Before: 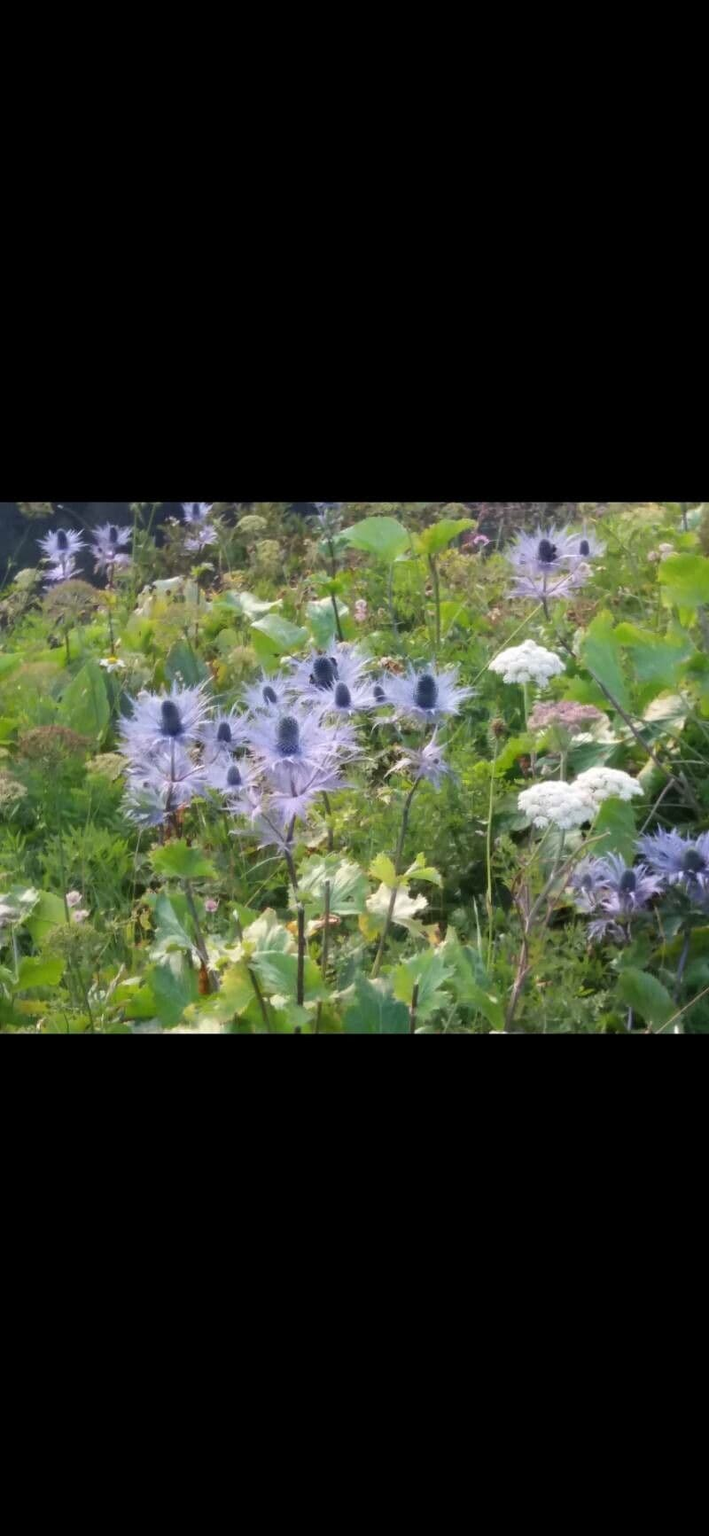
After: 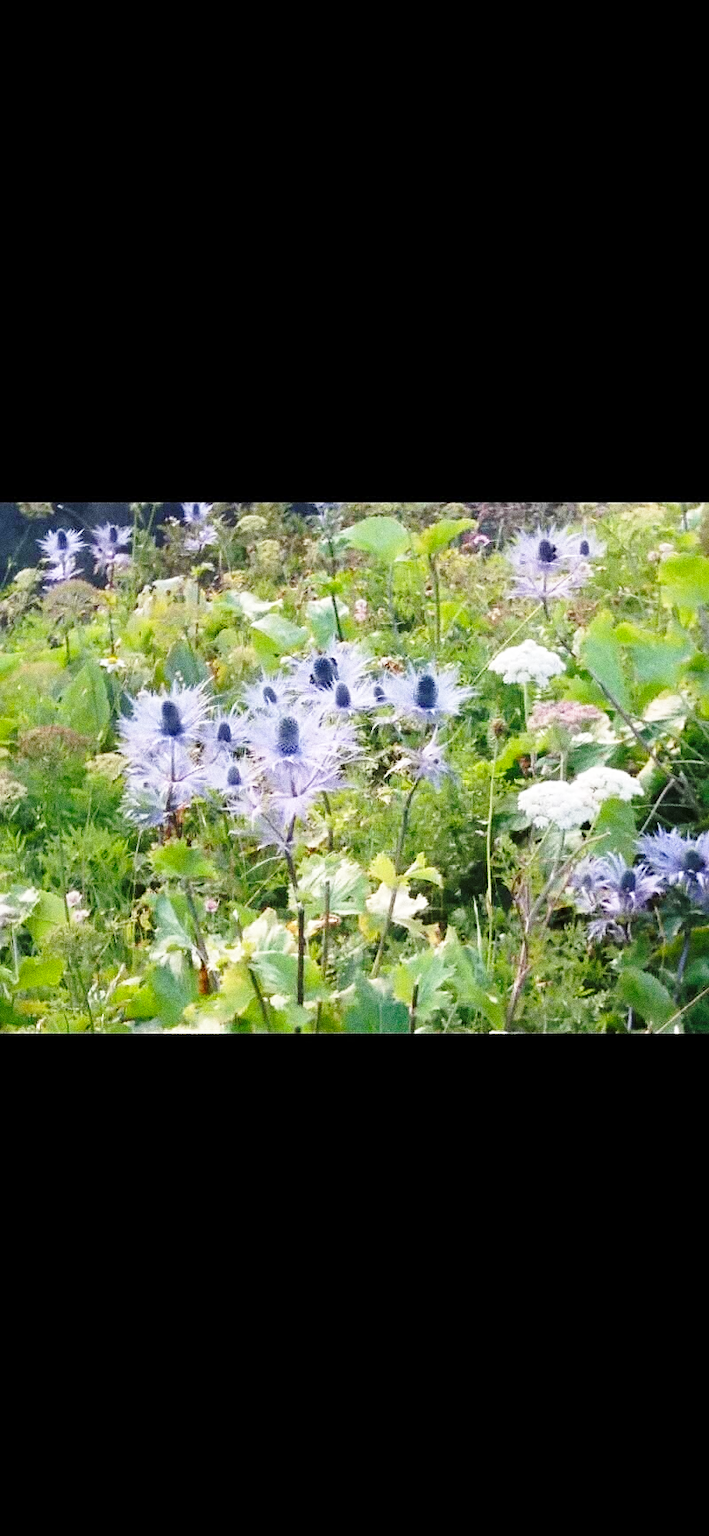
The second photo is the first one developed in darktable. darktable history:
grain: coarseness 0.09 ISO, strength 40%
base curve: curves: ch0 [(0, 0) (0.028, 0.03) (0.121, 0.232) (0.46, 0.748) (0.859, 0.968) (1, 1)], preserve colors none
sharpen: on, module defaults
